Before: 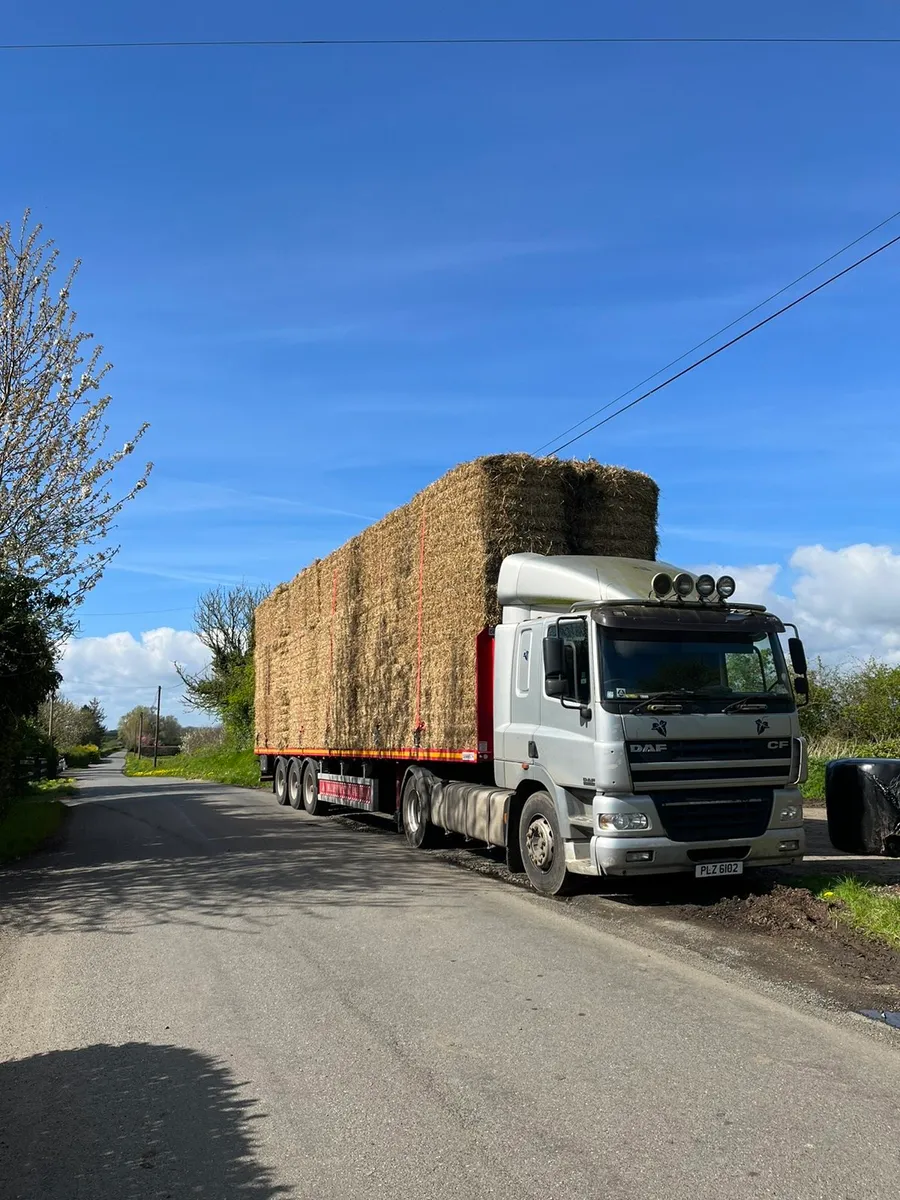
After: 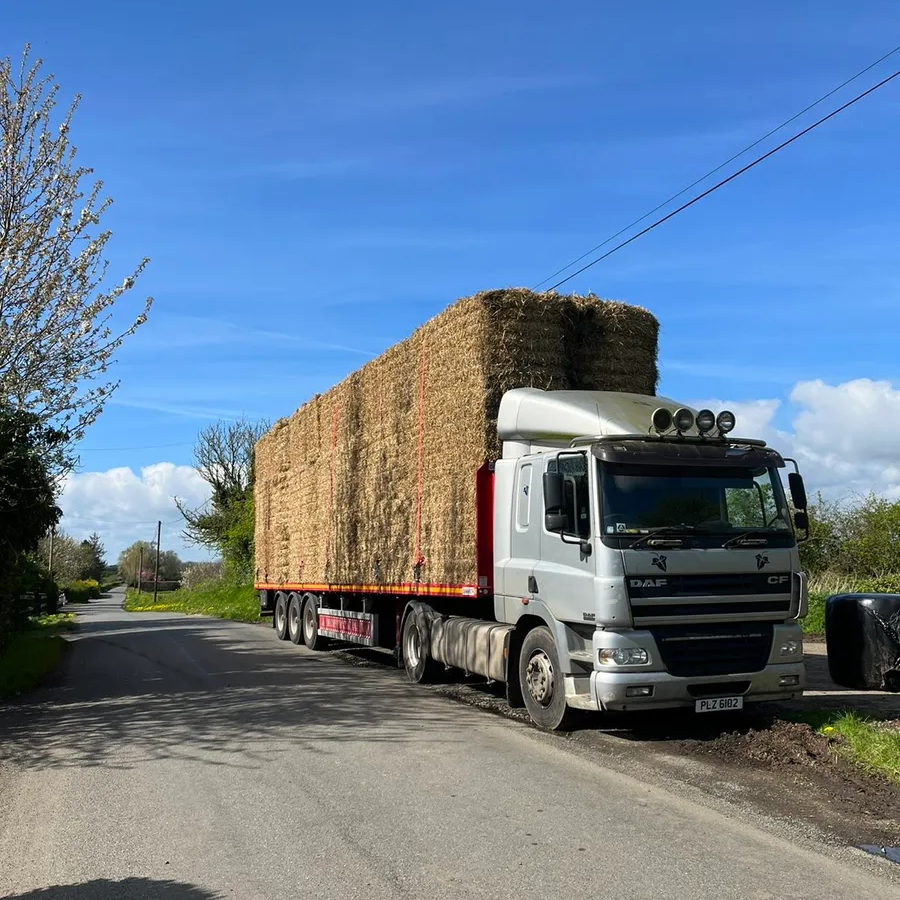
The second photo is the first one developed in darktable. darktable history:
contrast brightness saturation: contrast 0.05
crop: top 13.819%, bottom 11.169%
